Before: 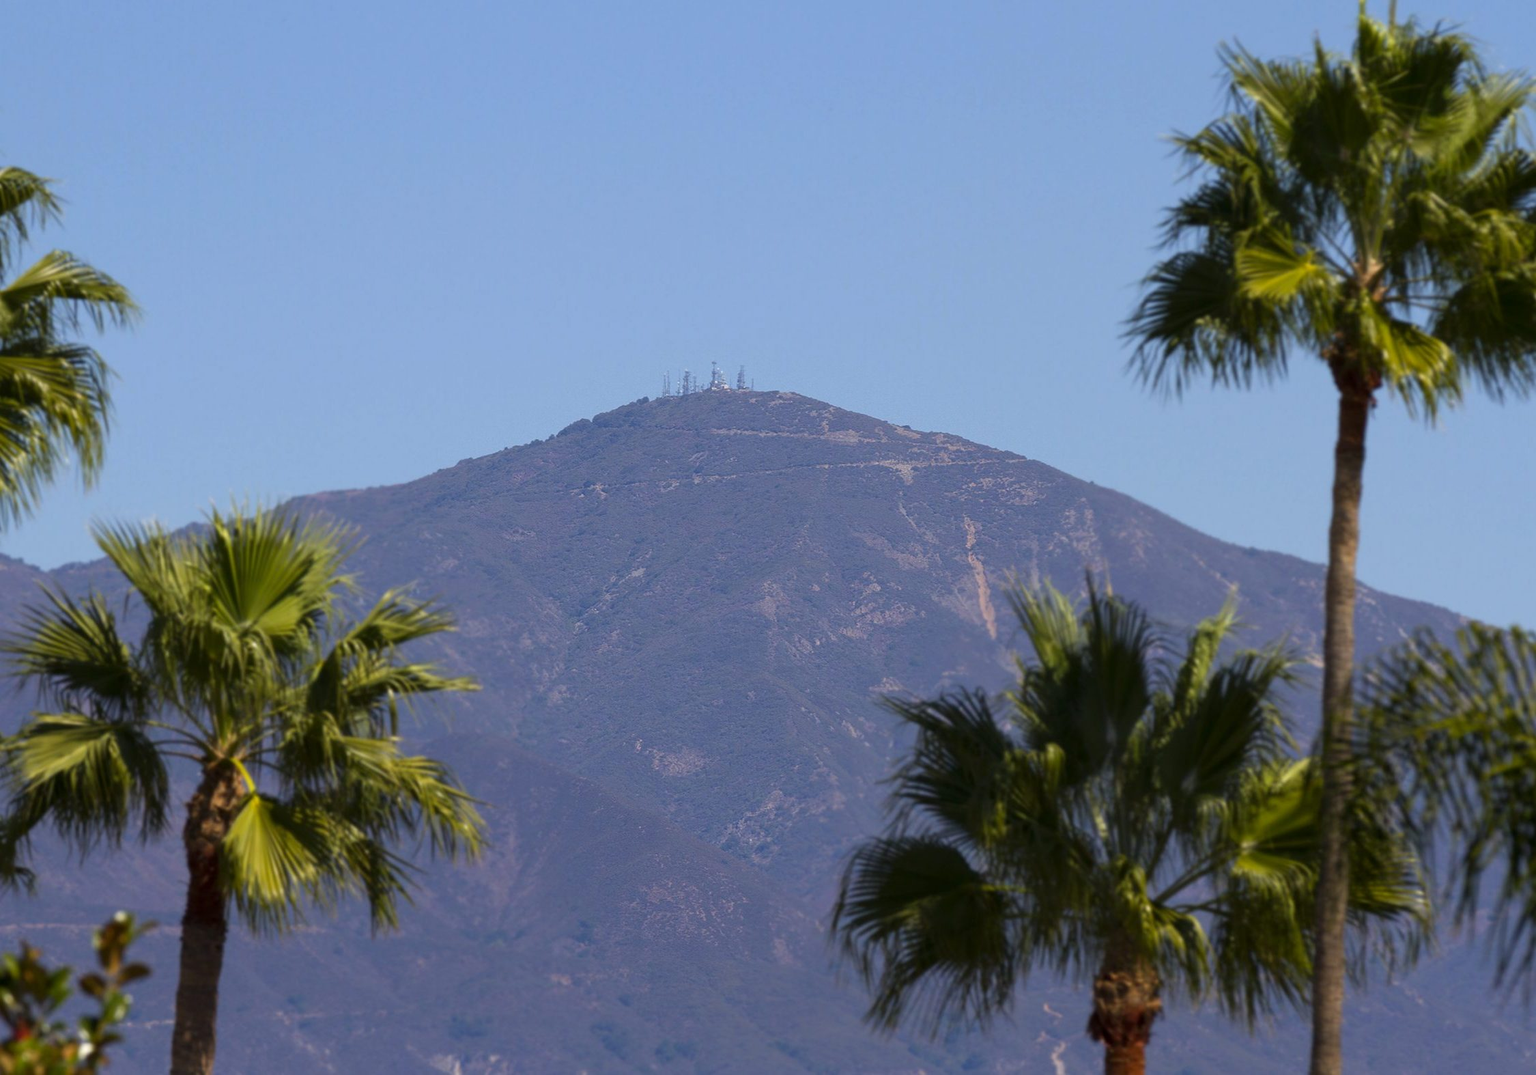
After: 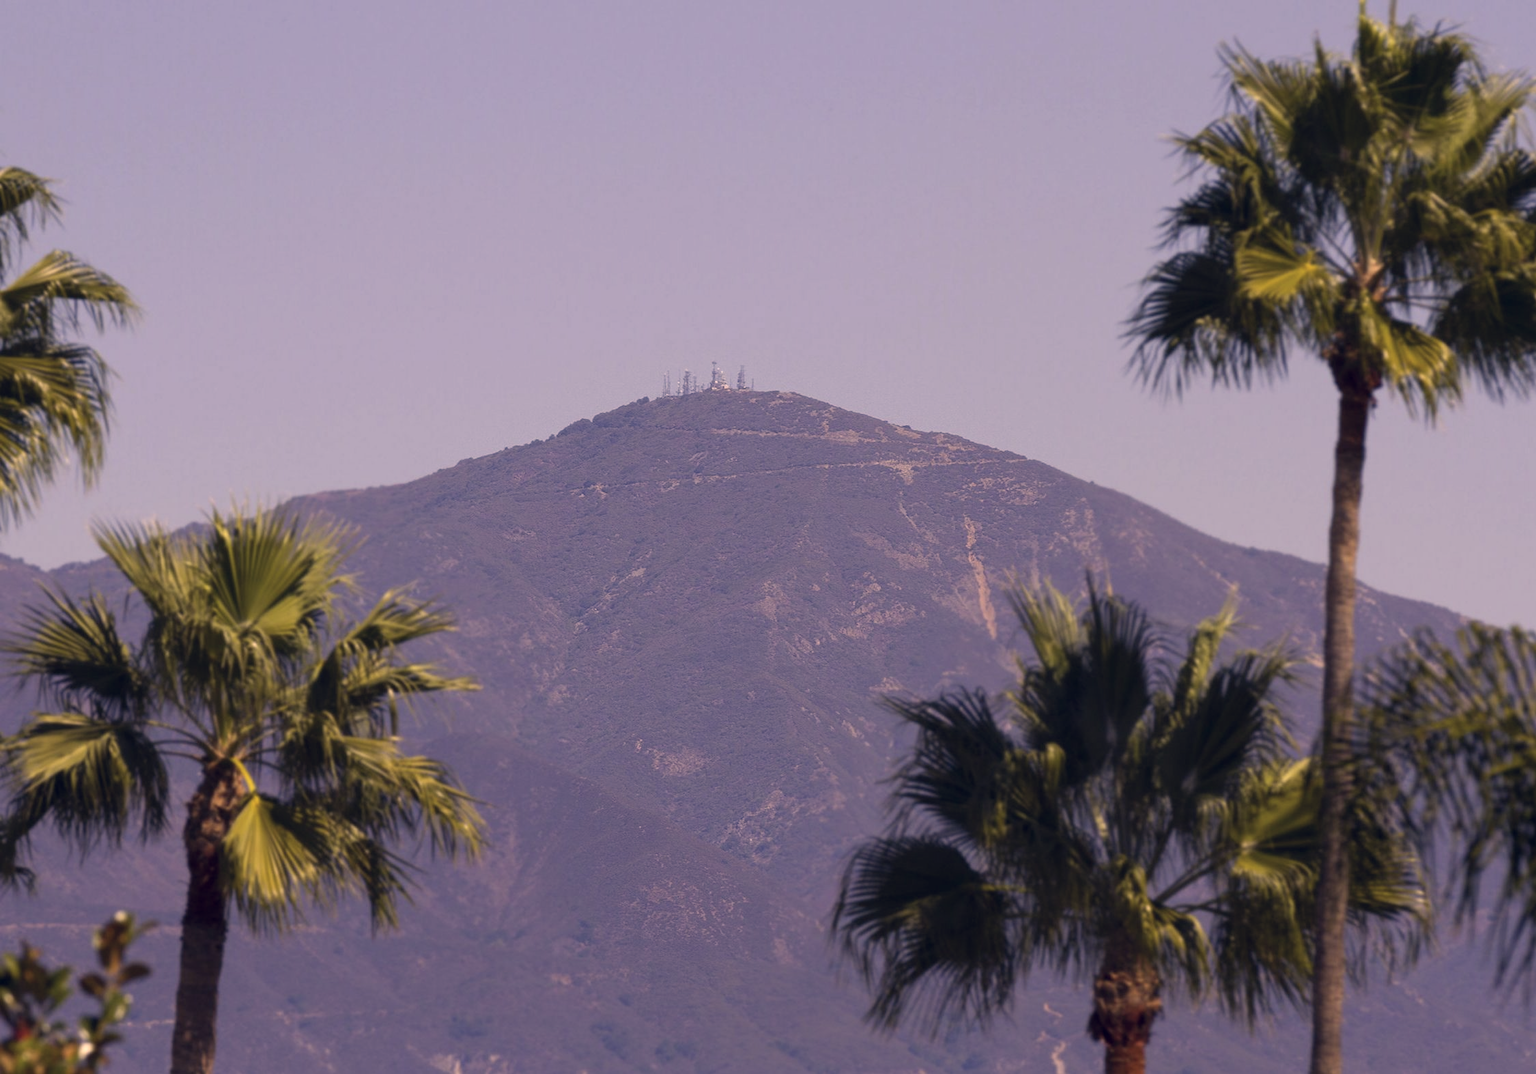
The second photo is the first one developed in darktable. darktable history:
color correction: highlights a* 20.16, highlights b* 26.97, shadows a* 3.38, shadows b* -16.94, saturation 0.733
